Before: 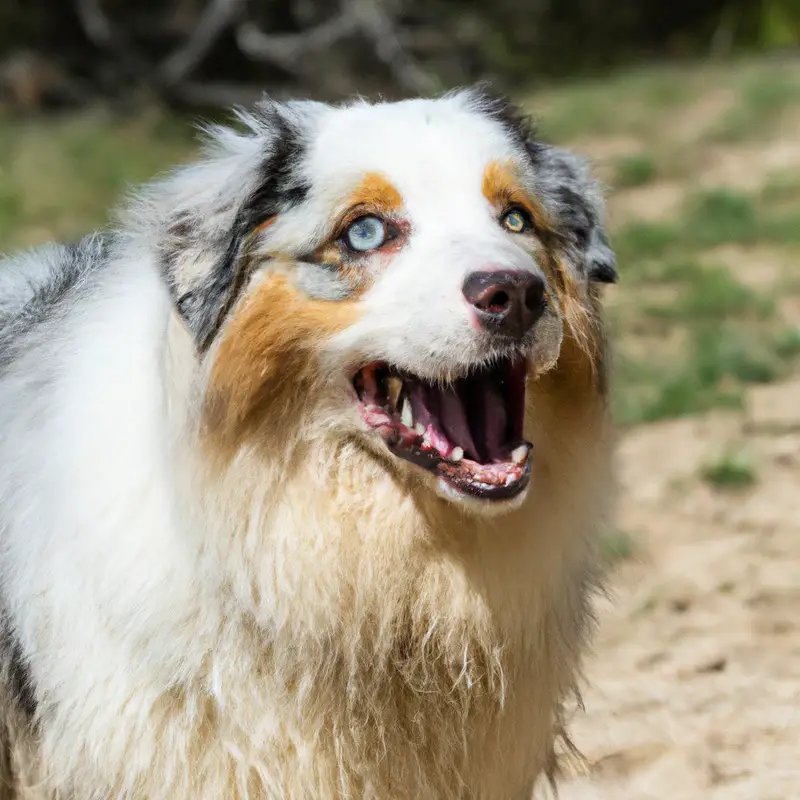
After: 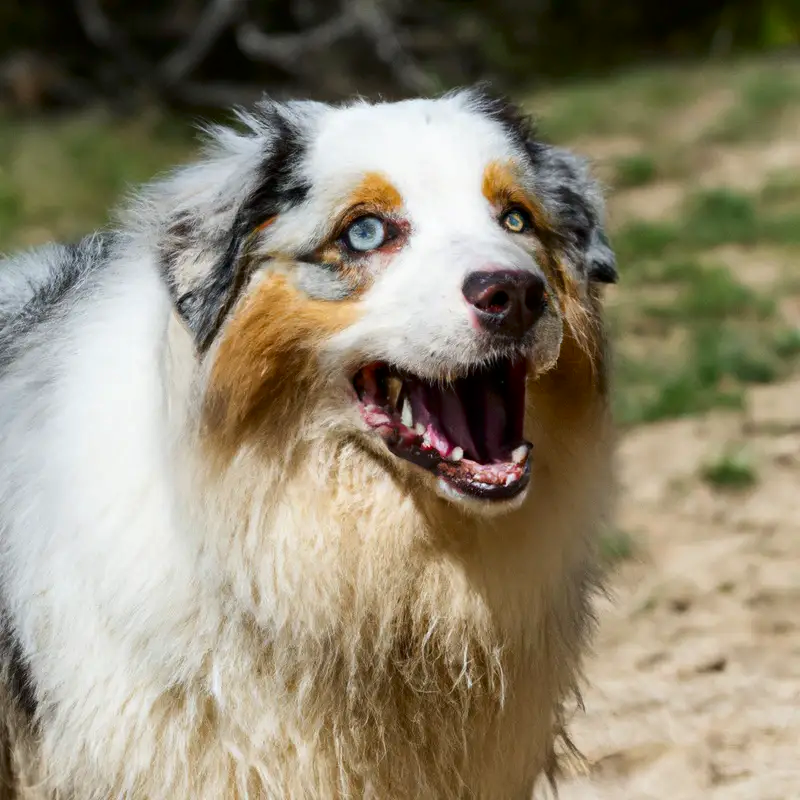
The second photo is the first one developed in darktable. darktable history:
contrast brightness saturation: contrast 0.07, brightness -0.134, saturation 0.05
